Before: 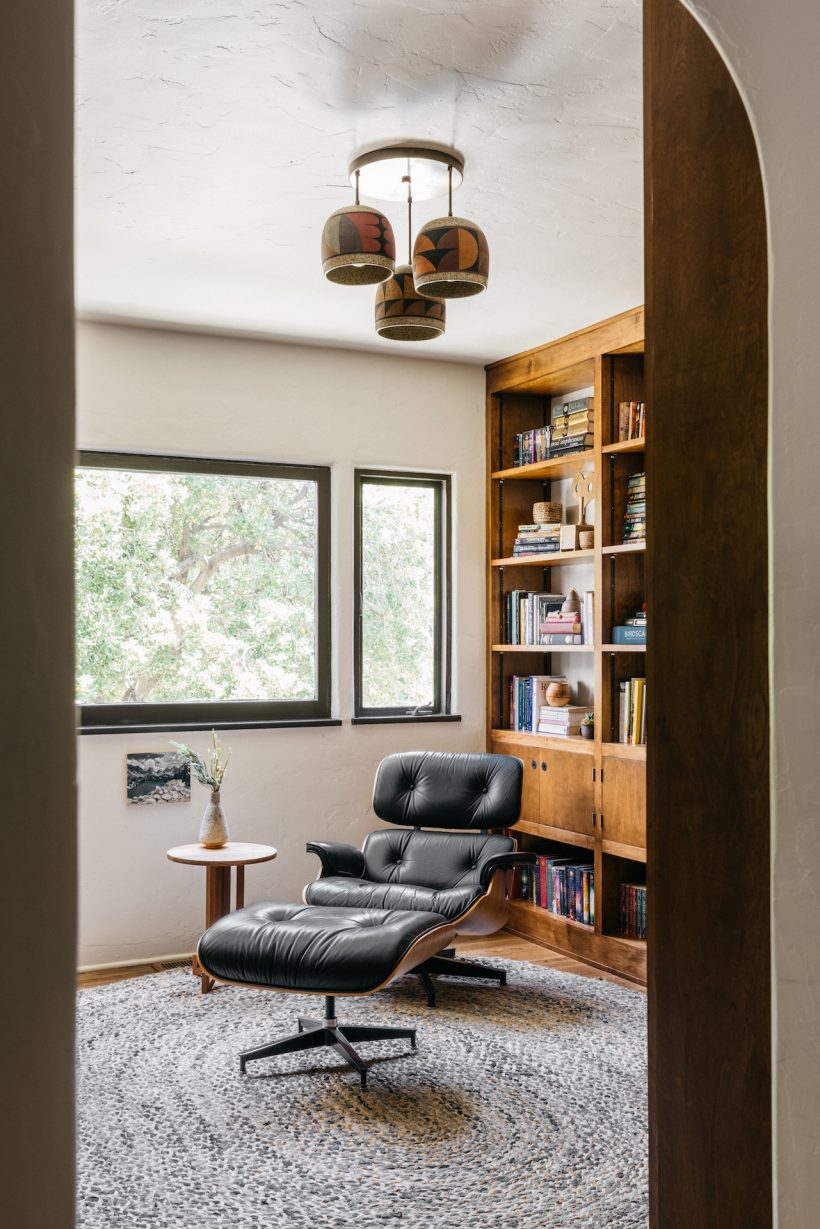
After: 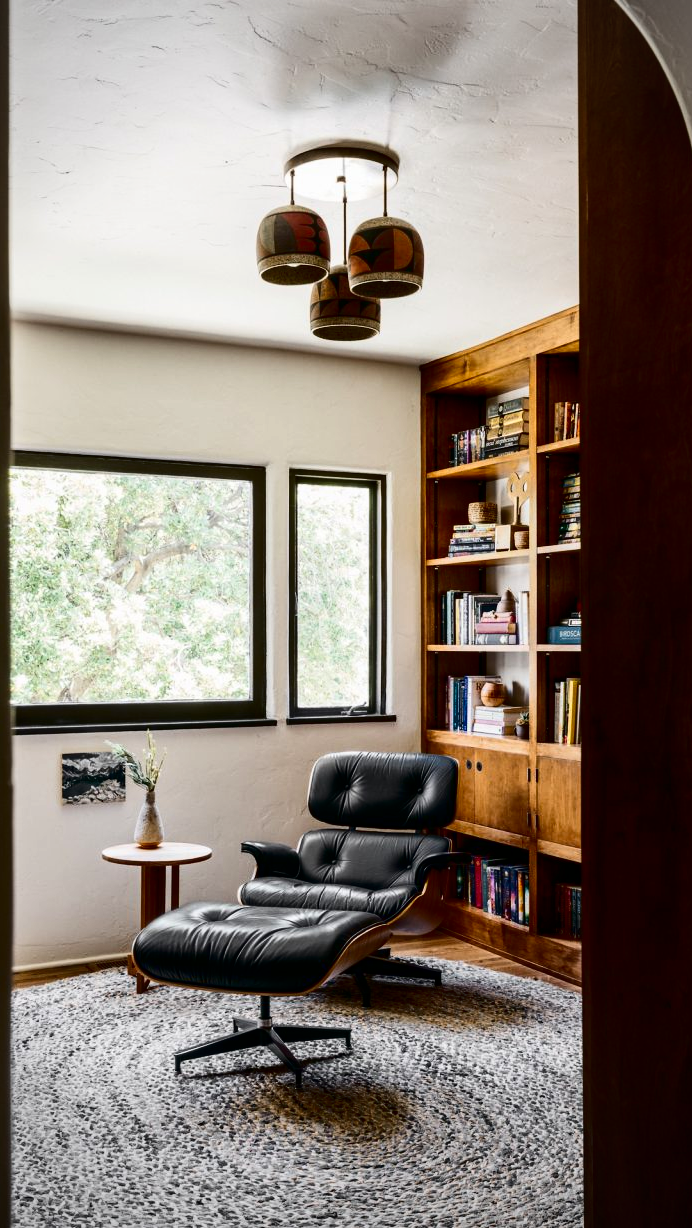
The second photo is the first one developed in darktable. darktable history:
contrast brightness saturation: contrast 0.238, brightness -0.235, saturation 0.141
crop: left 8.026%, right 7.484%
vignetting: fall-off start 79.73%, unbound false
